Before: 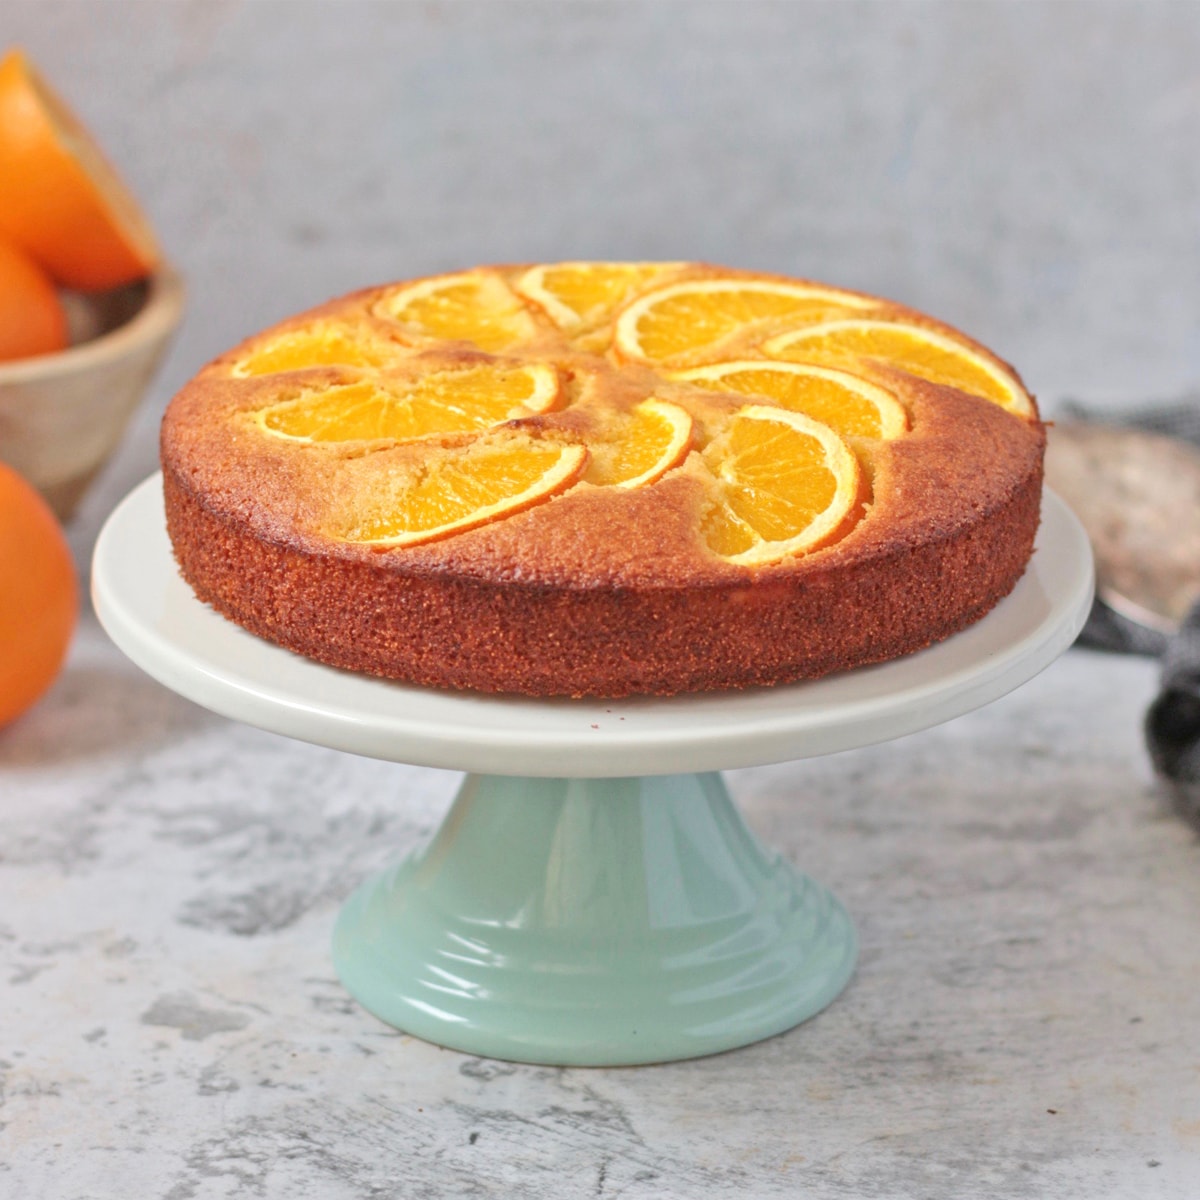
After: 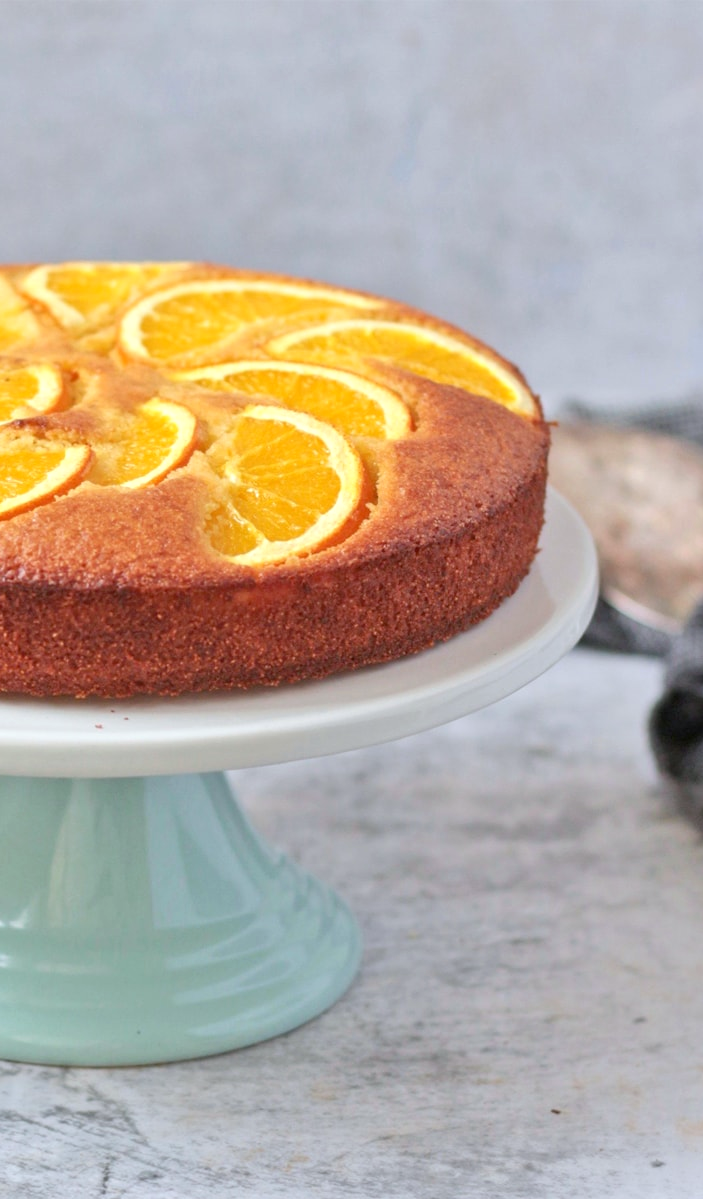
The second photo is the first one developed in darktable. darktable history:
white balance: red 0.976, blue 1.04
exposure: black level correction 0.002, exposure 0.15 EV, compensate highlight preservation false
crop: left 41.402%
